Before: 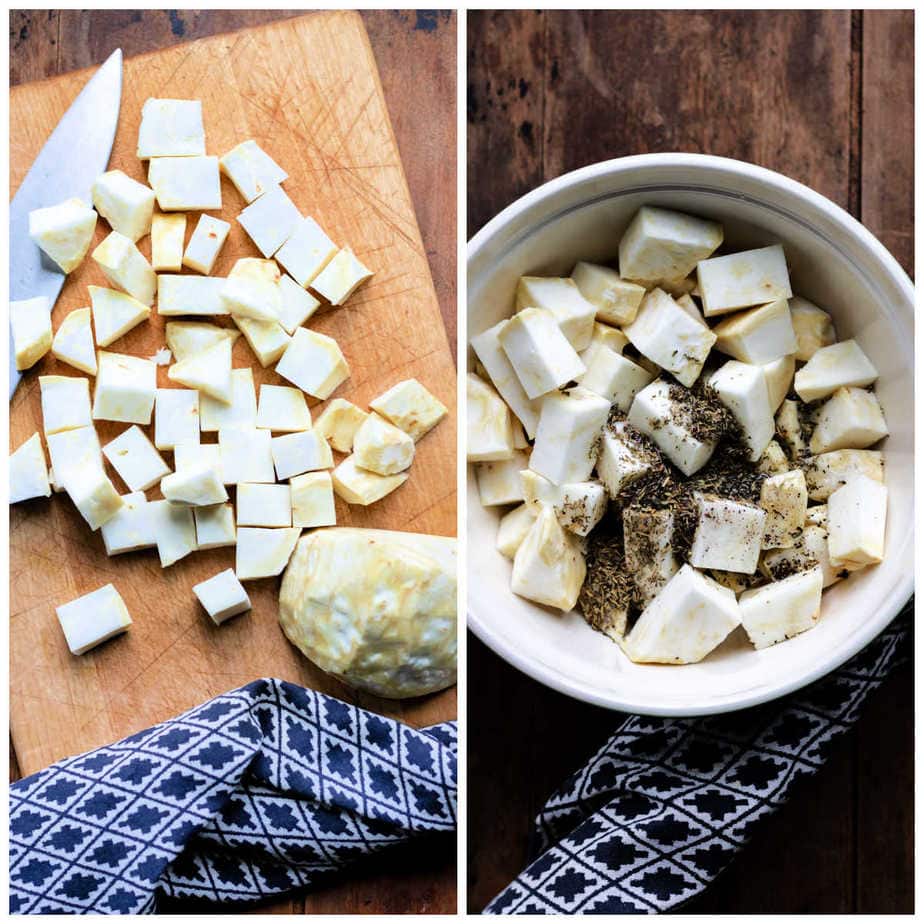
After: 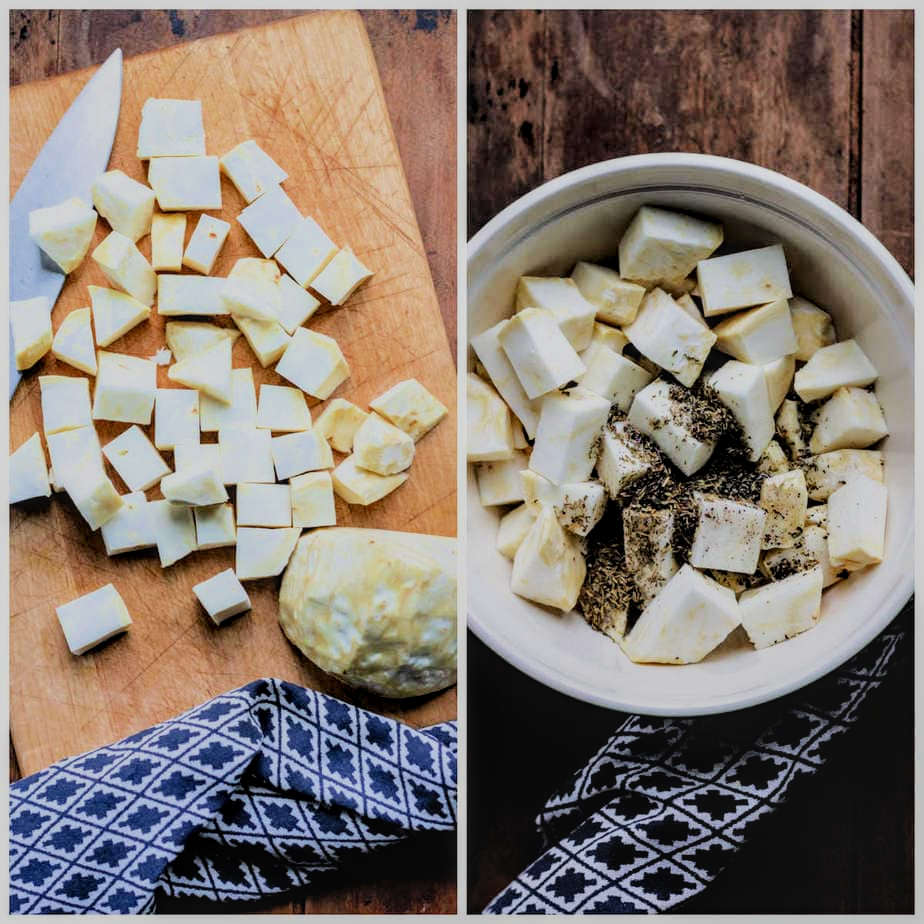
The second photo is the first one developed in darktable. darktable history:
filmic rgb: black relative exposure -7.65 EV, white relative exposure 4.56 EV, threshold 2.96 EV, hardness 3.61, contrast 0.983, color science v6 (2022), enable highlight reconstruction true
local contrast: on, module defaults
